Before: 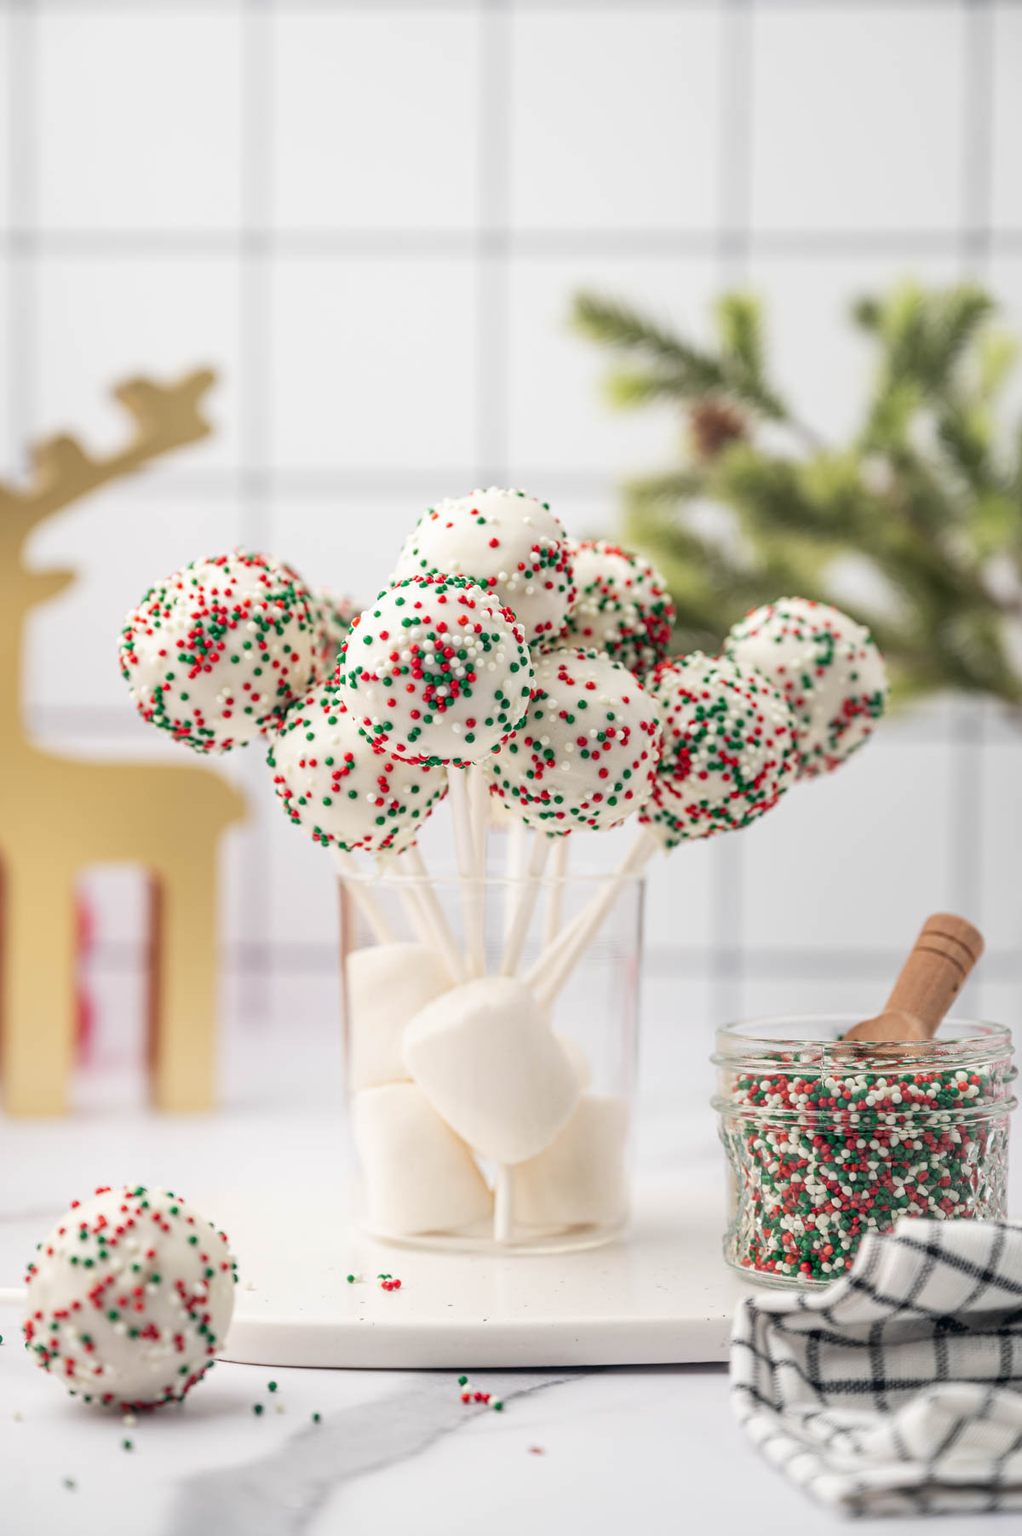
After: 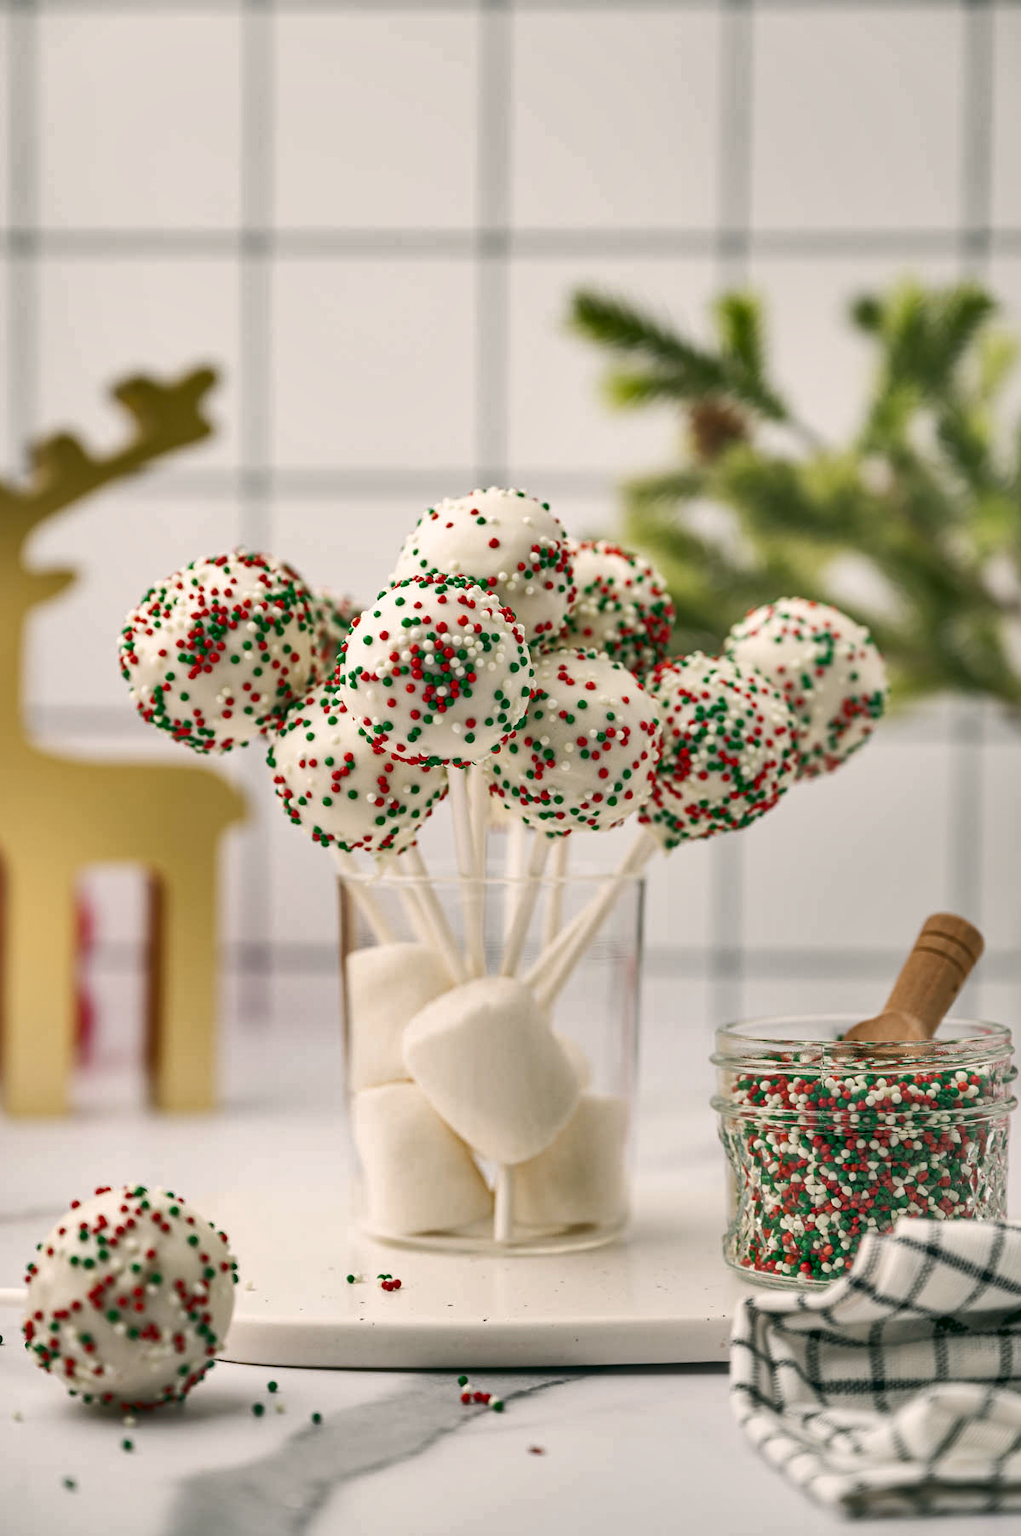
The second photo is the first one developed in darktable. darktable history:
shadows and highlights: radius 118.69, shadows 42.21, highlights -61.56, soften with gaussian
color correction: highlights a* 4.02, highlights b* 4.98, shadows a* -7.55, shadows b* 4.98
